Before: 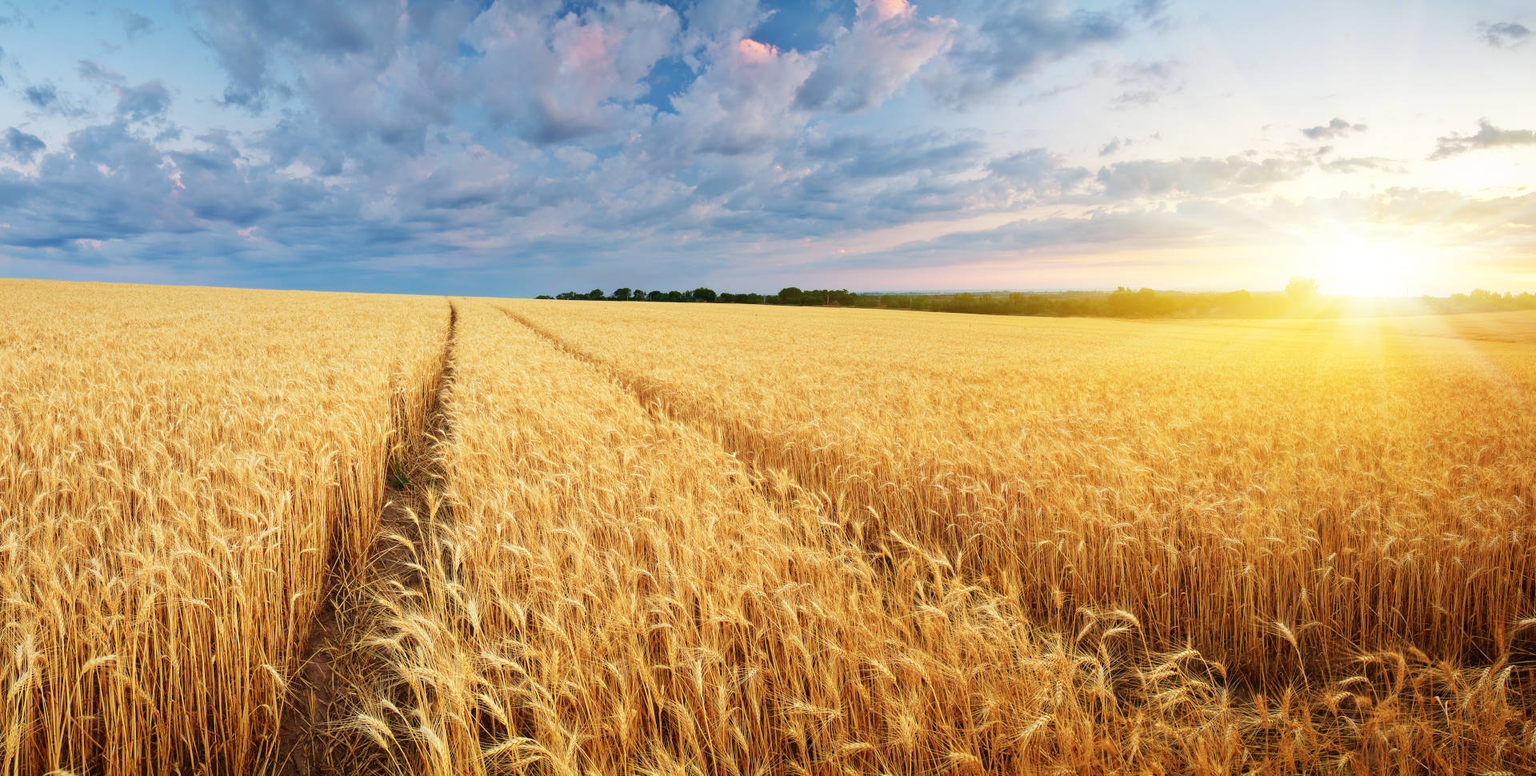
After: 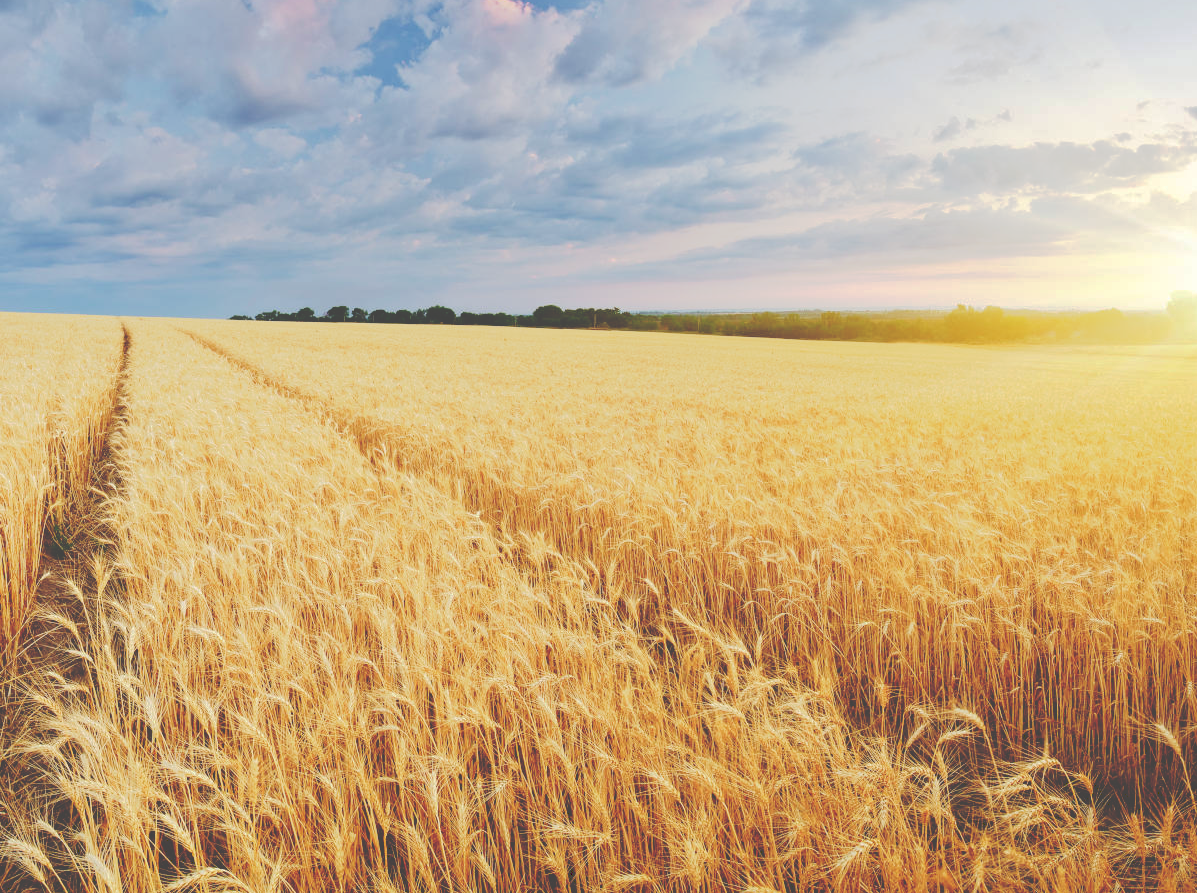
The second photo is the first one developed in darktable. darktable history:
tone curve: curves: ch0 [(0, 0) (0.003, 0.272) (0.011, 0.275) (0.025, 0.275) (0.044, 0.278) (0.069, 0.282) (0.1, 0.284) (0.136, 0.287) (0.177, 0.294) (0.224, 0.314) (0.277, 0.347) (0.335, 0.403) (0.399, 0.473) (0.468, 0.552) (0.543, 0.622) (0.623, 0.69) (0.709, 0.756) (0.801, 0.818) (0.898, 0.865) (1, 1)], preserve colors none
white balance: emerald 1
crop and rotate: left 22.918%, top 5.629%, right 14.711%, bottom 2.247%
